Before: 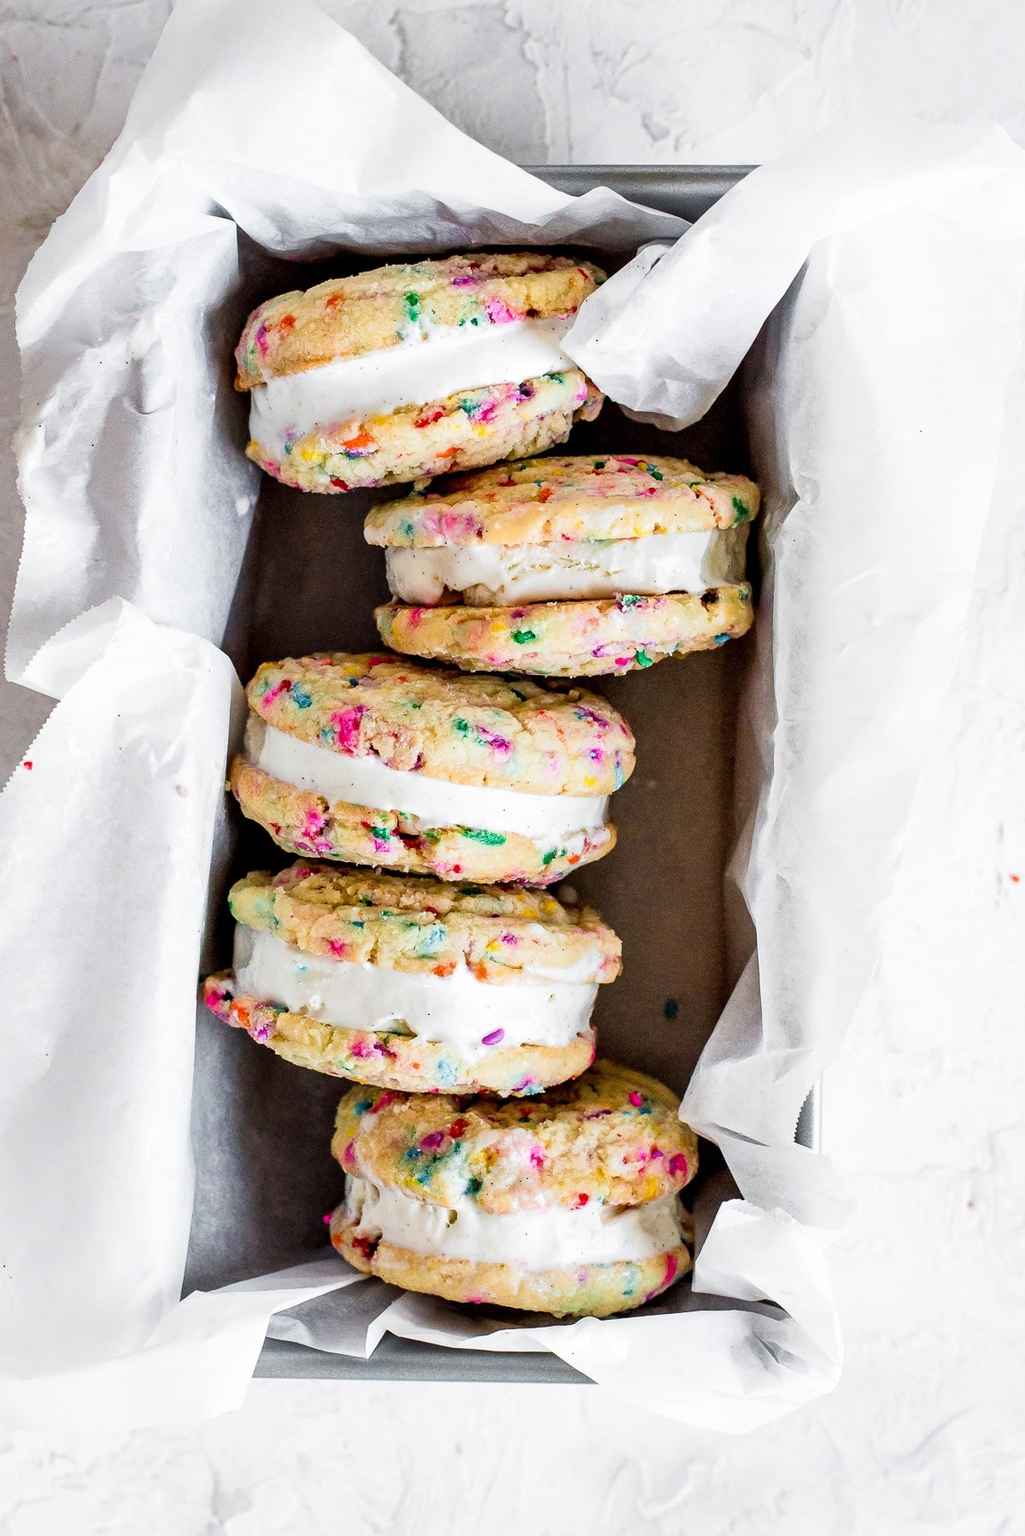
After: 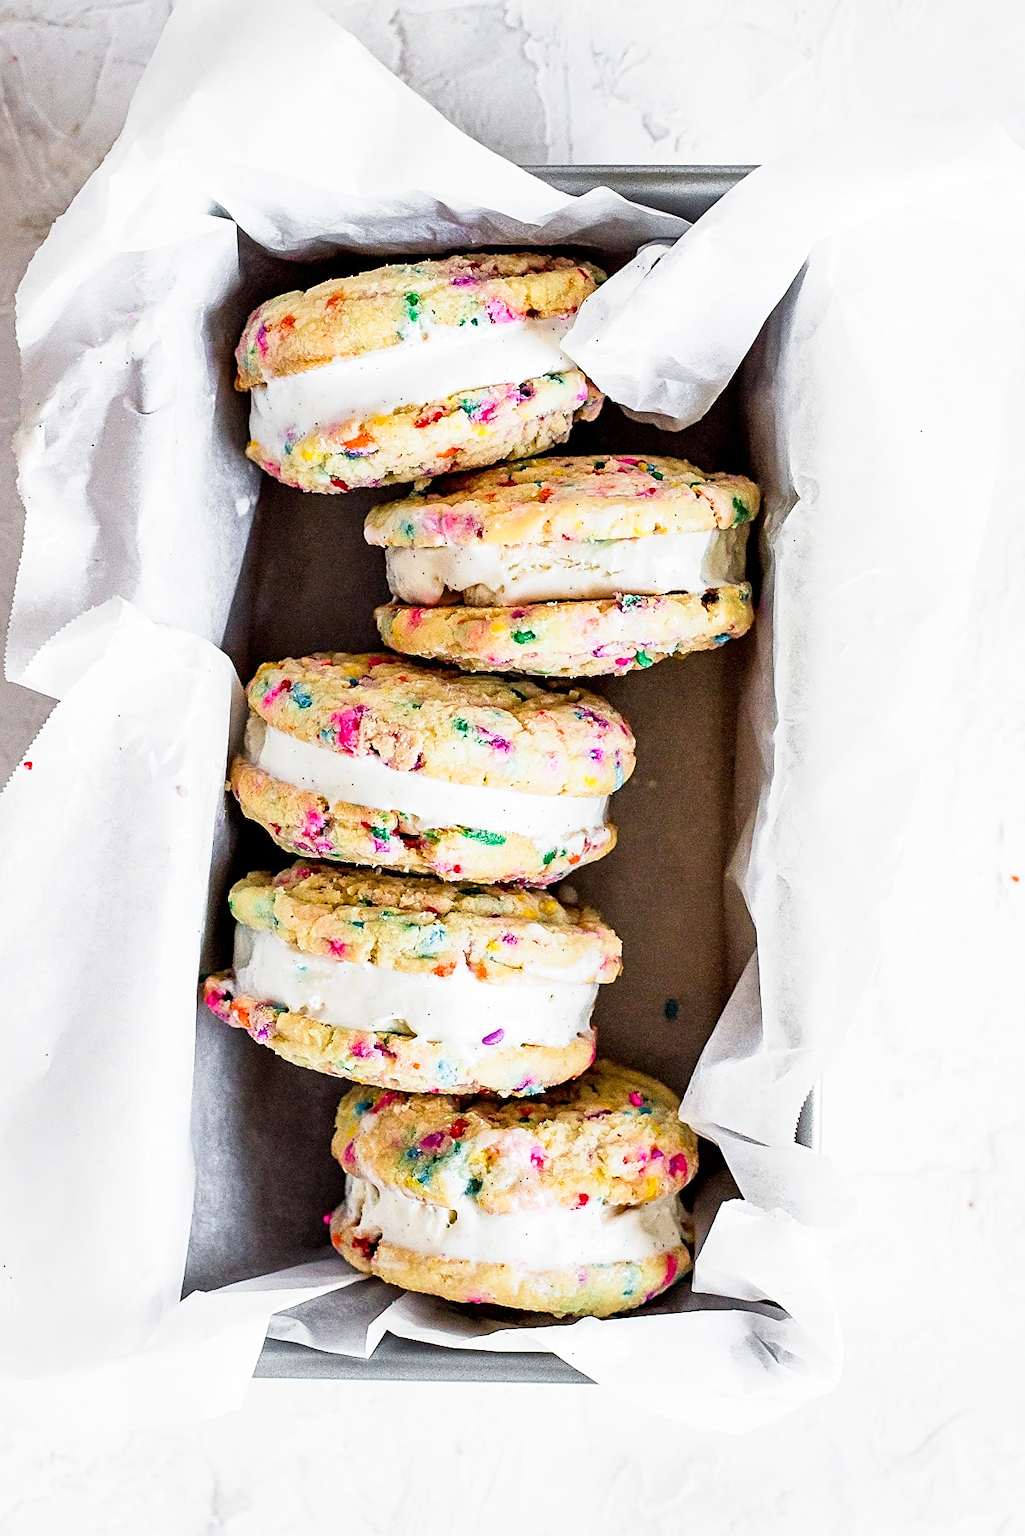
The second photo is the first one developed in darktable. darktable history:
base curve: curves: ch0 [(0, 0) (0.666, 0.806) (1, 1)], preserve colors none
sharpen: on, module defaults
